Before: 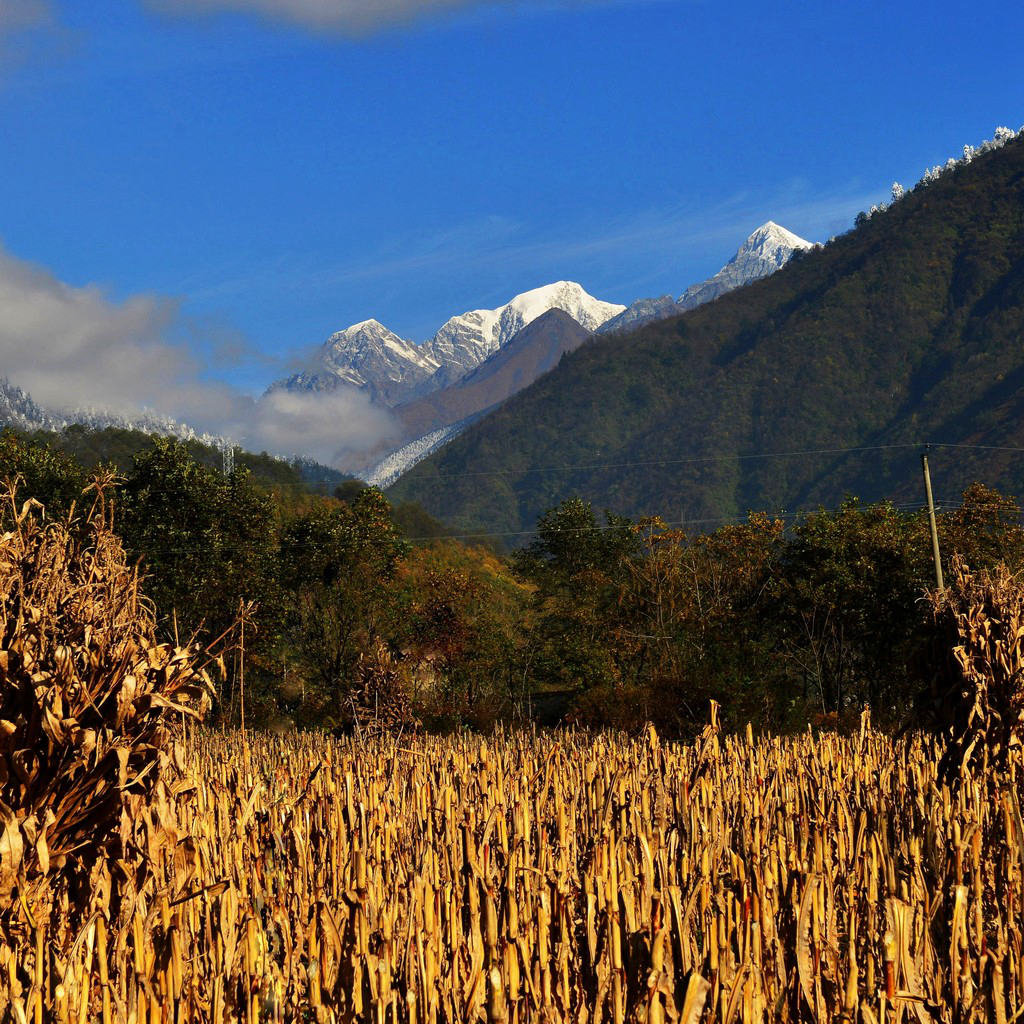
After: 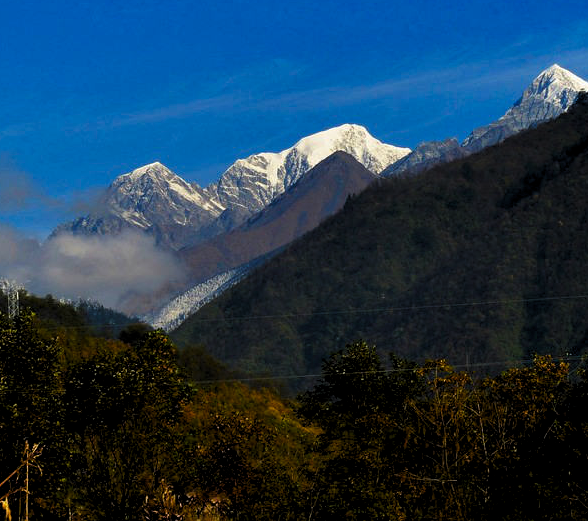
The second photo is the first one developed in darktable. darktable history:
crop: left 21.069%, top 15.395%, right 21.509%, bottom 33.659%
levels: levels [0.116, 0.574, 1]
color balance rgb: linear chroma grading › global chroma 13.684%, perceptual saturation grading › global saturation 20%, perceptual saturation grading › highlights -25.118%, perceptual saturation grading › shadows 25.319%, global vibrance 20%
